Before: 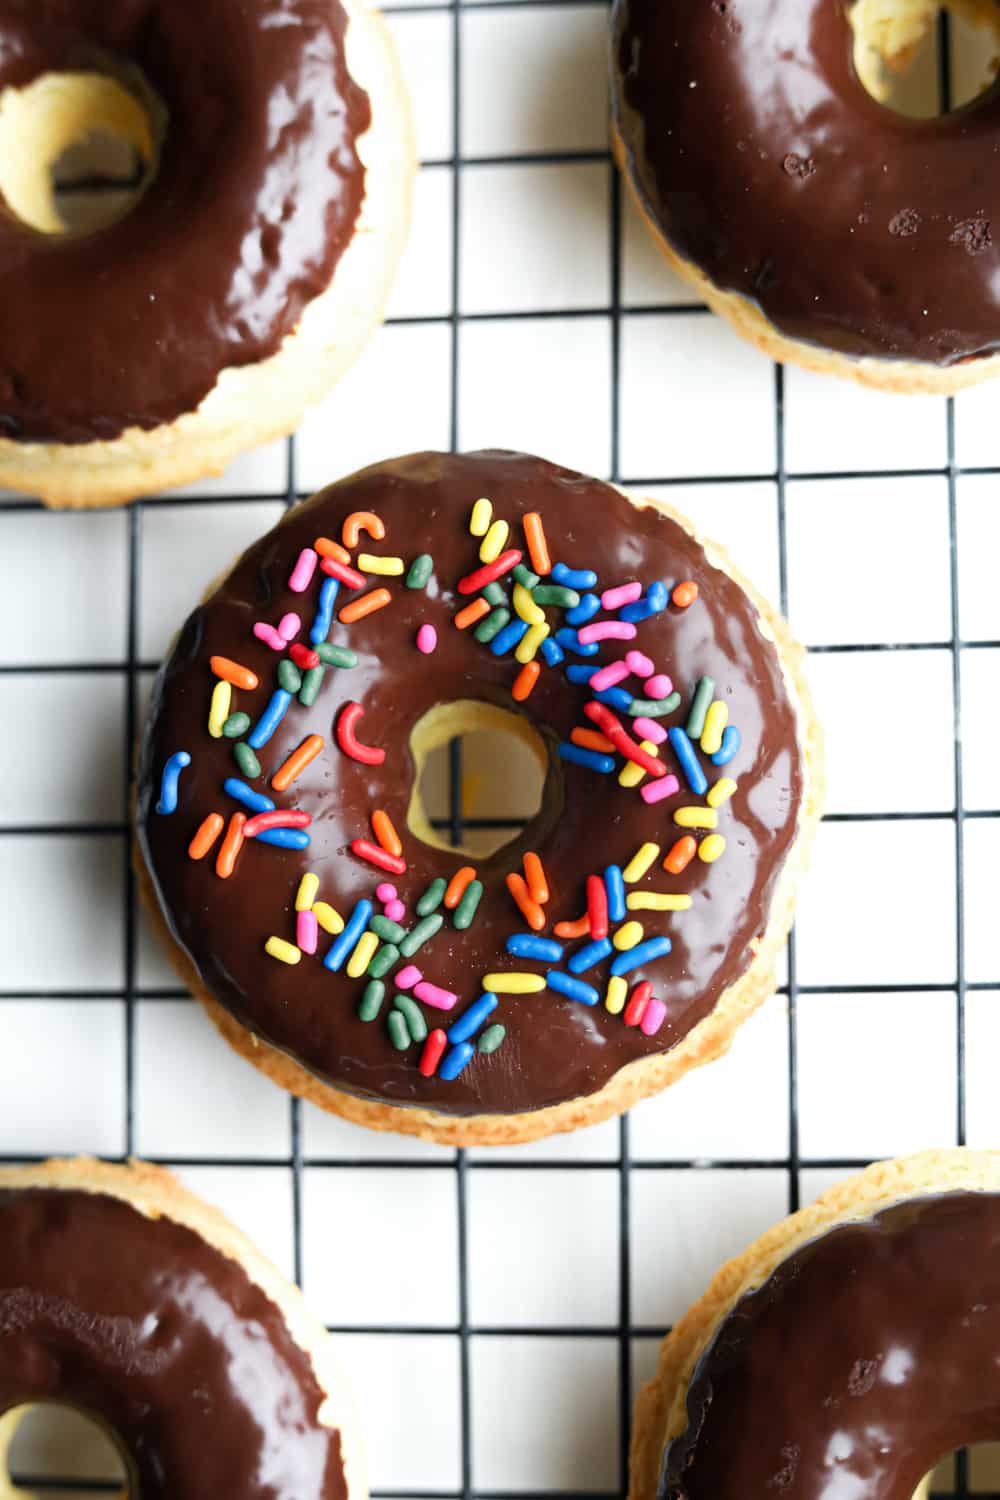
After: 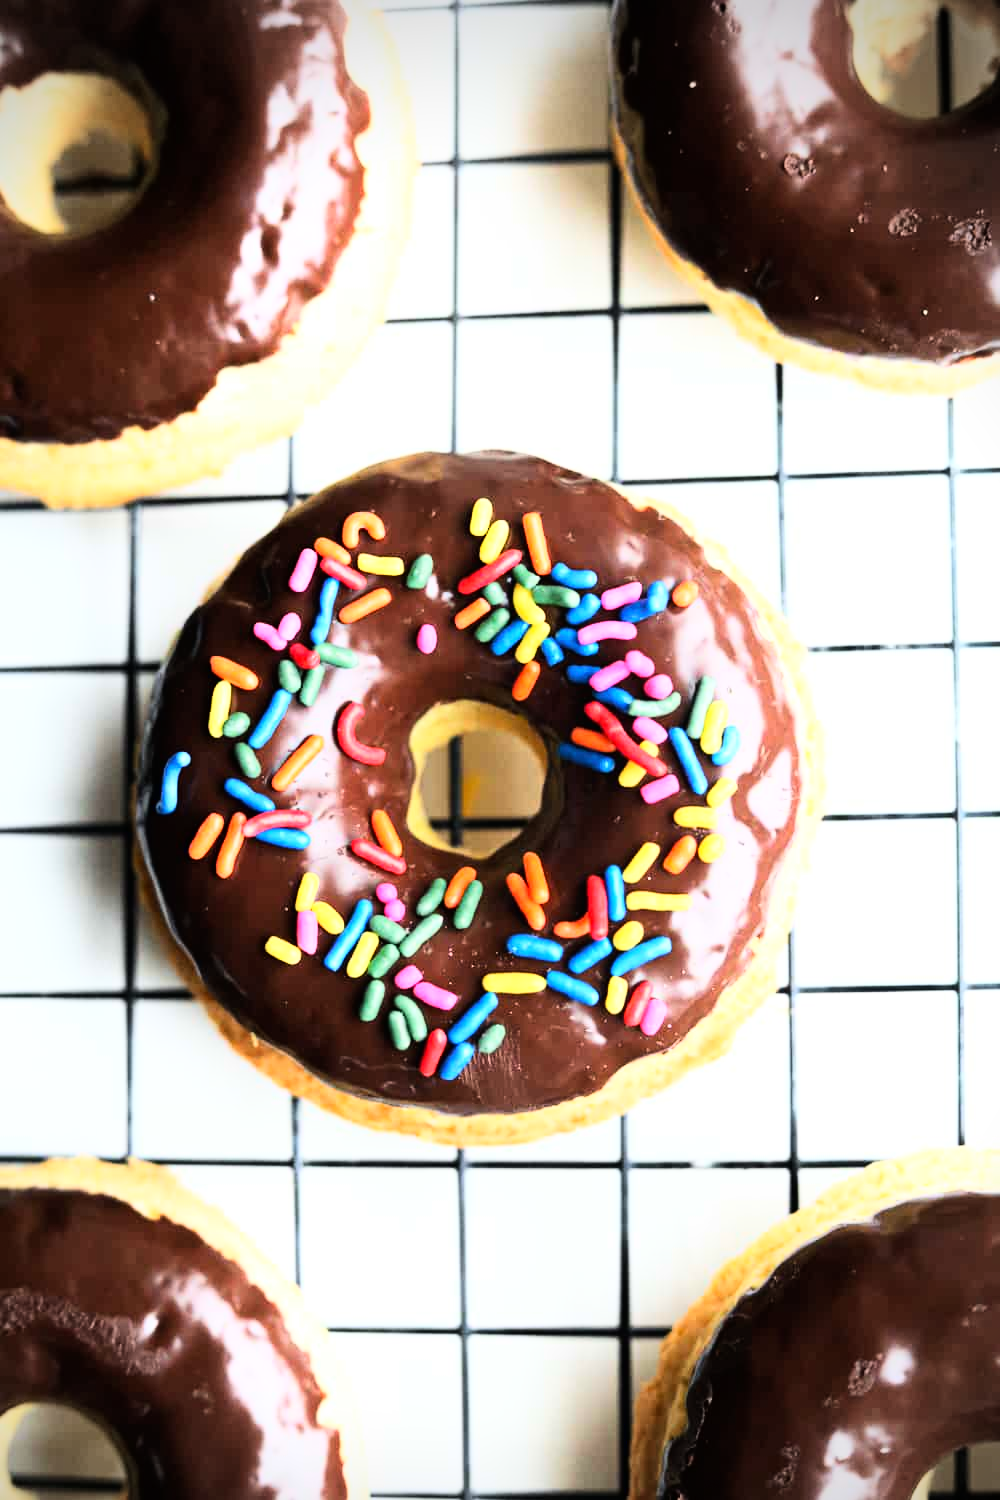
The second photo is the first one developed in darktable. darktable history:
base curve: curves: ch0 [(0, 0) (0.007, 0.004) (0.027, 0.03) (0.046, 0.07) (0.207, 0.54) (0.442, 0.872) (0.673, 0.972) (1, 1)]
vignetting: center (-0.078, 0.06), dithering 16-bit output
